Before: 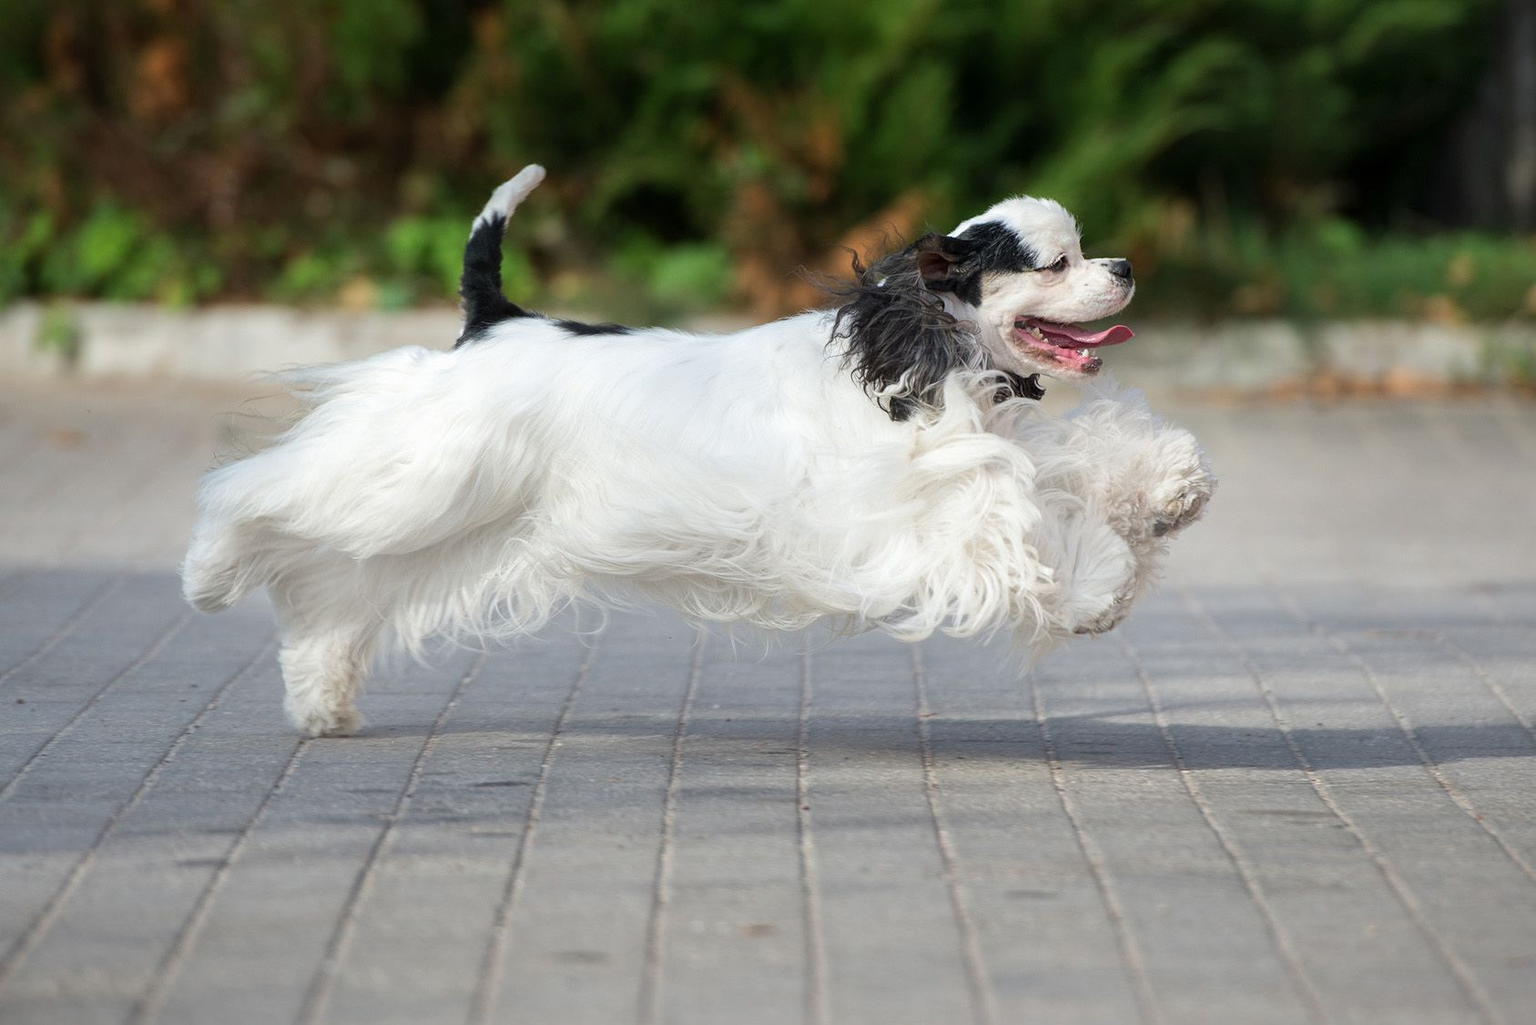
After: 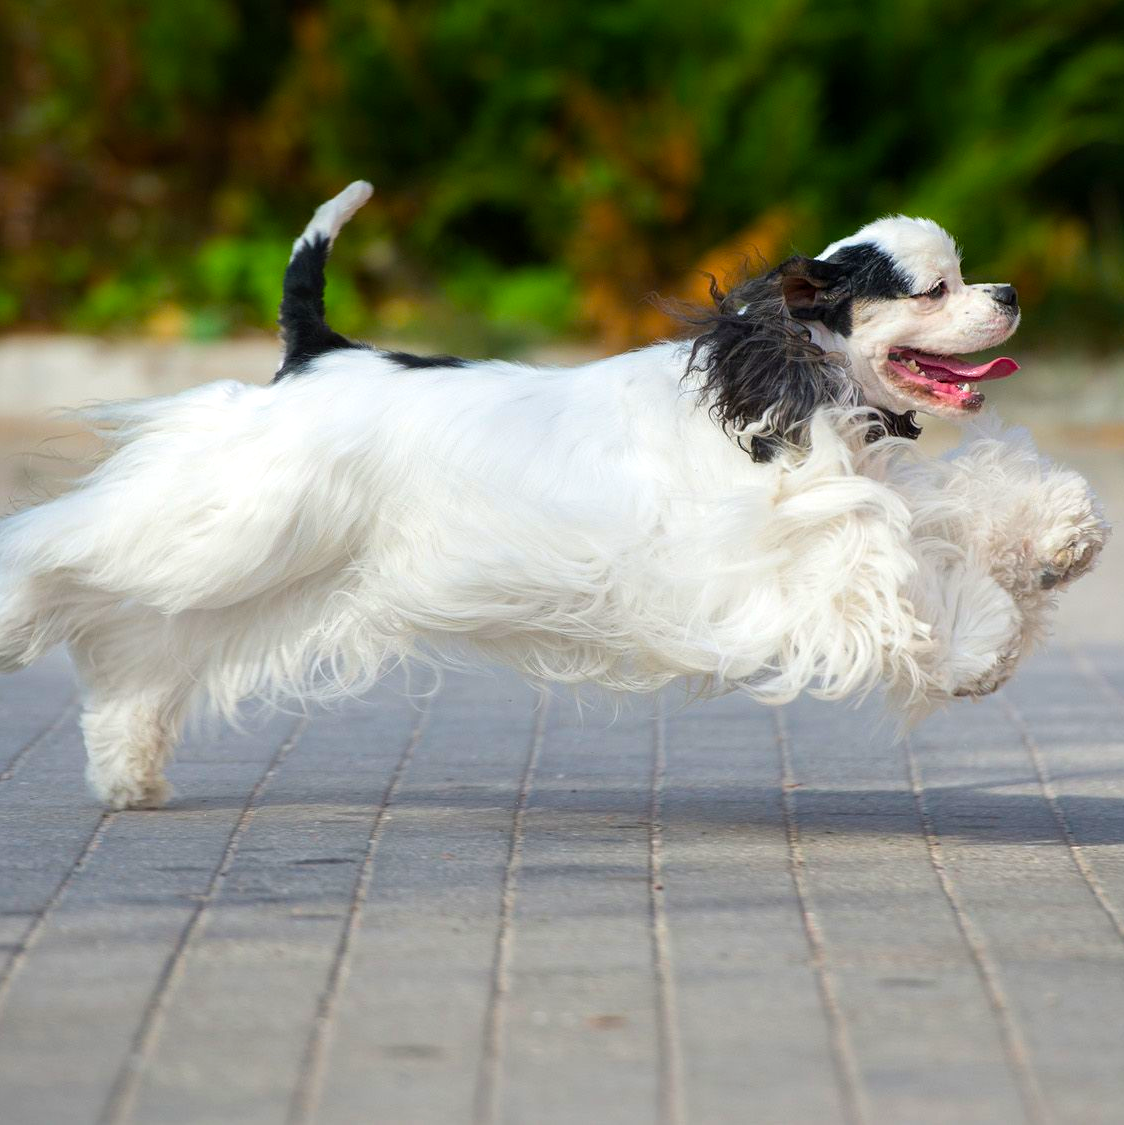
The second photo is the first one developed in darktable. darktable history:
crop and rotate: left 13.429%, right 19.914%
color balance rgb: linear chroma grading › global chroma 15.345%, perceptual saturation grading › global saturation 36.378%, global vibrance 4.781%, contrast 3.23%
